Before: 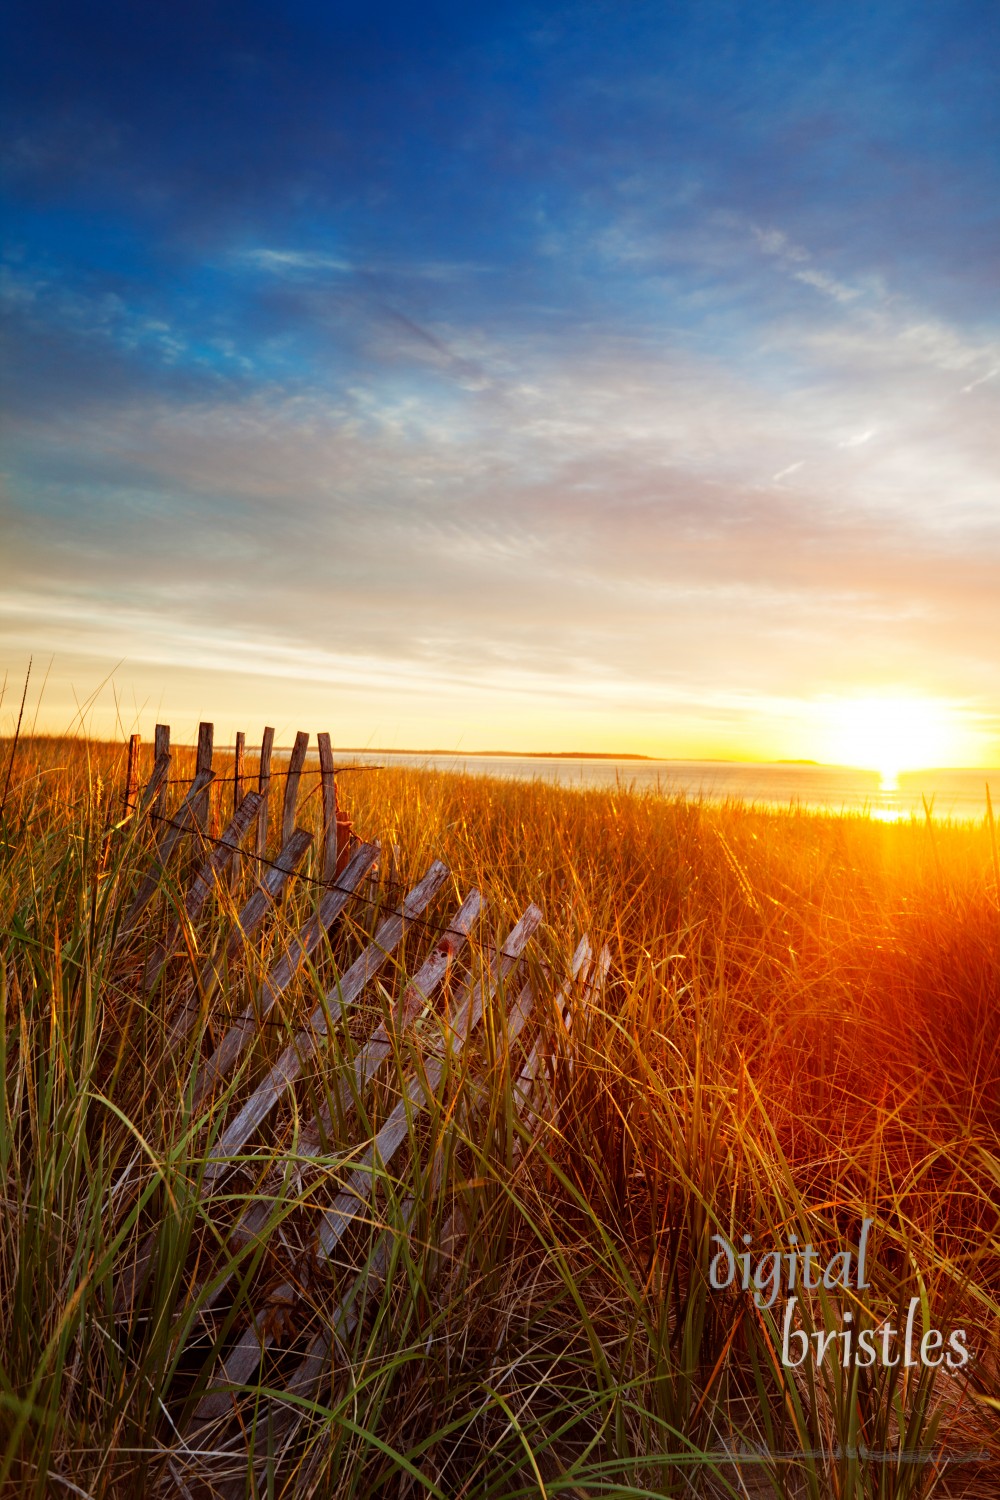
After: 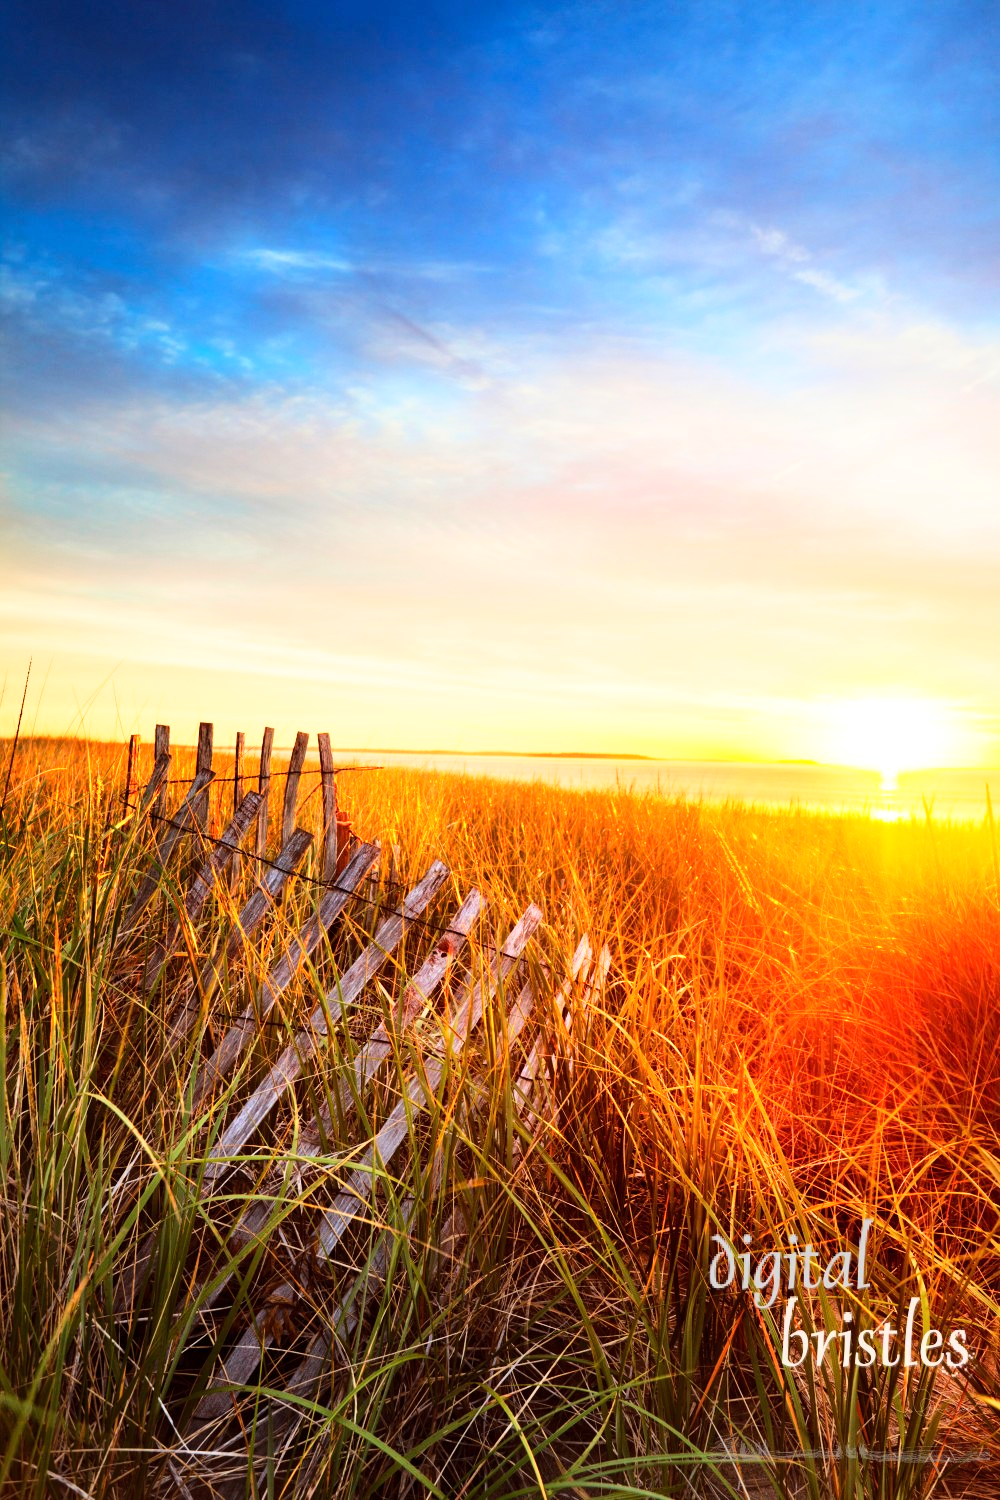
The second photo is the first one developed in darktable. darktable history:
base curve: curves: ch0 [(0, 0) (0.018, 0.026) (0.143, 0.37) (0.33, 0.731) (0.458, 0.853) (0.735, 0.965) (0.905, 0.986) (1, 1)]
